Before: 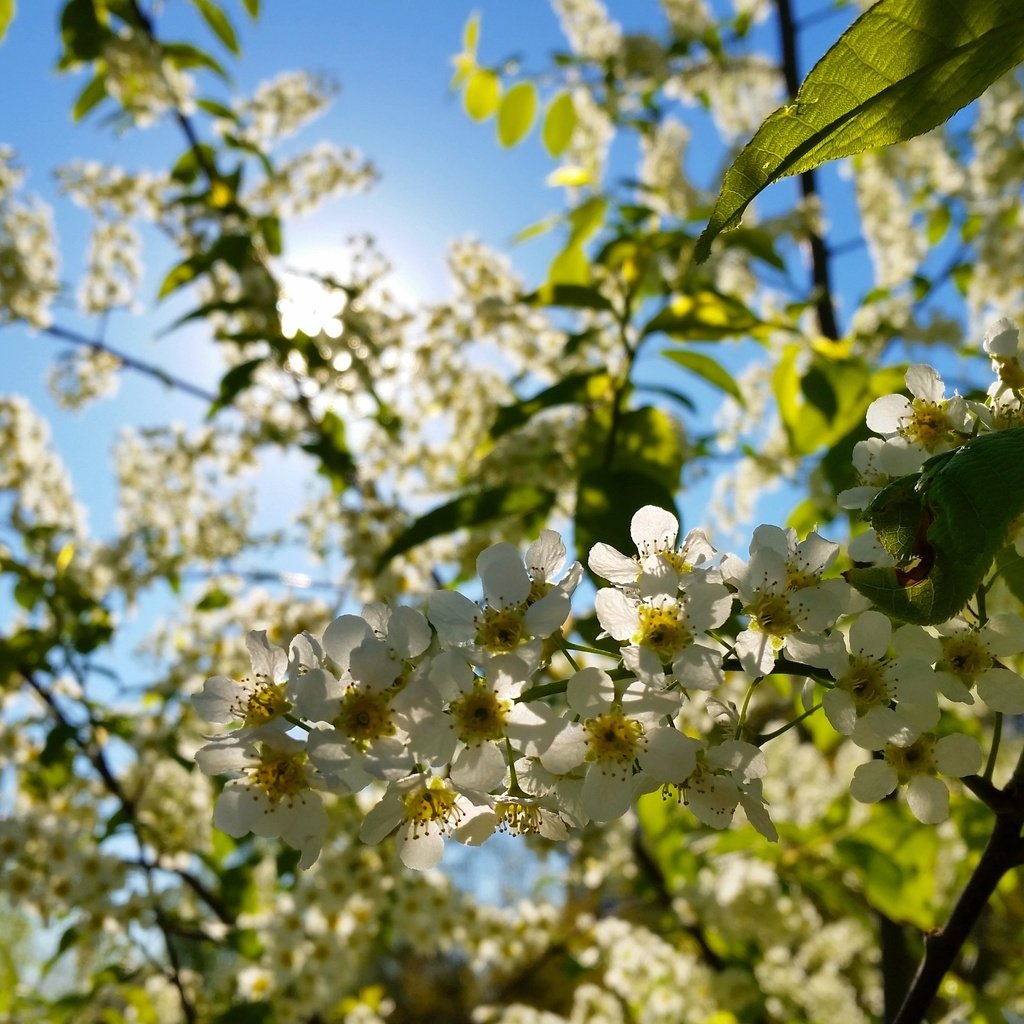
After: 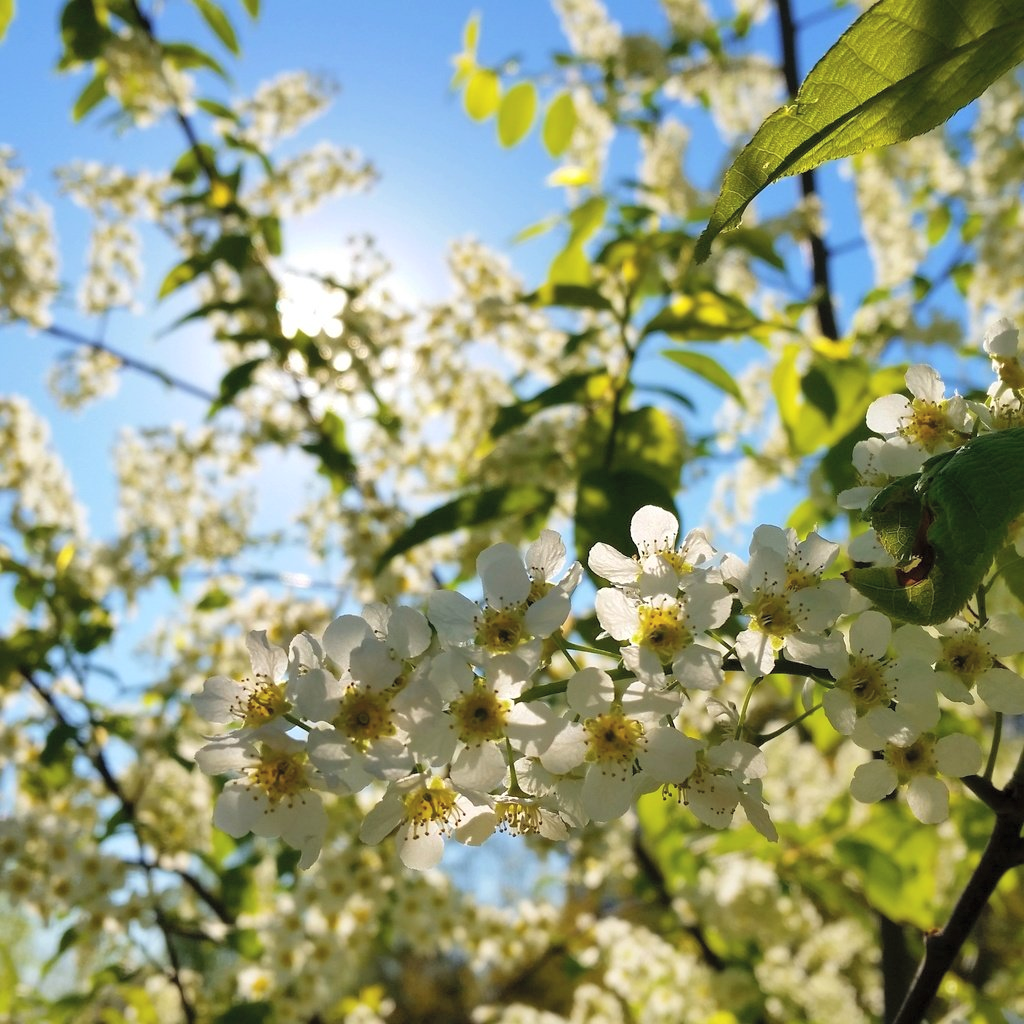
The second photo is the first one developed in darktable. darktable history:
tone equalizer: edges refinement/feathering 500, mask exposure compensation -1.57 EV, preserve details no
contrast brightness saturation: brightness 0.141
